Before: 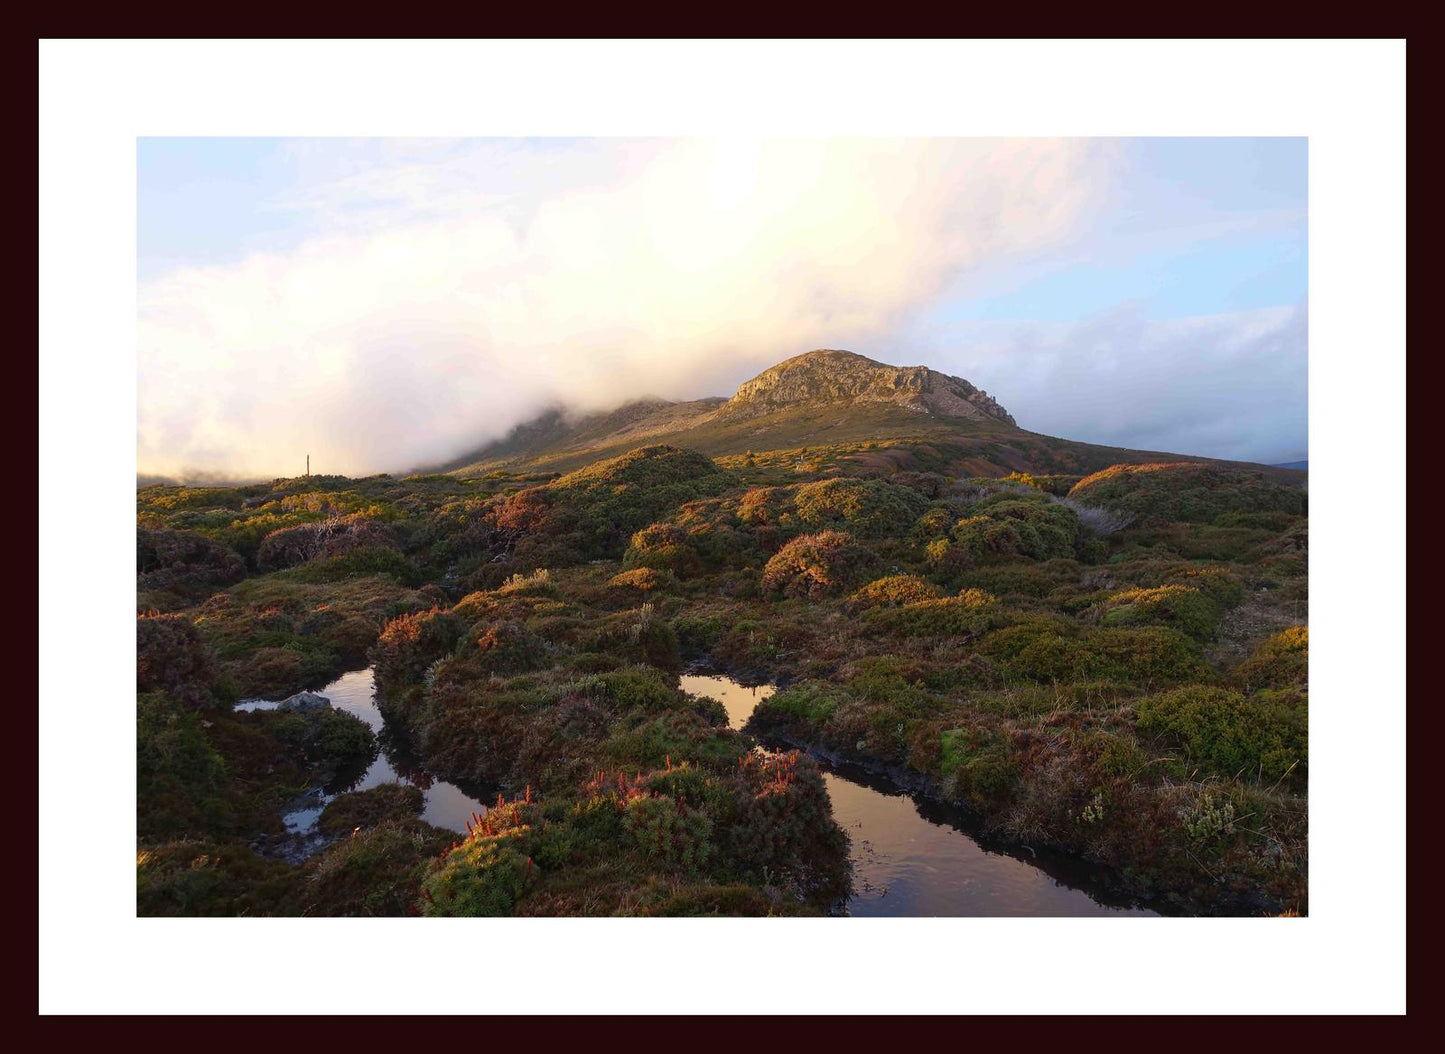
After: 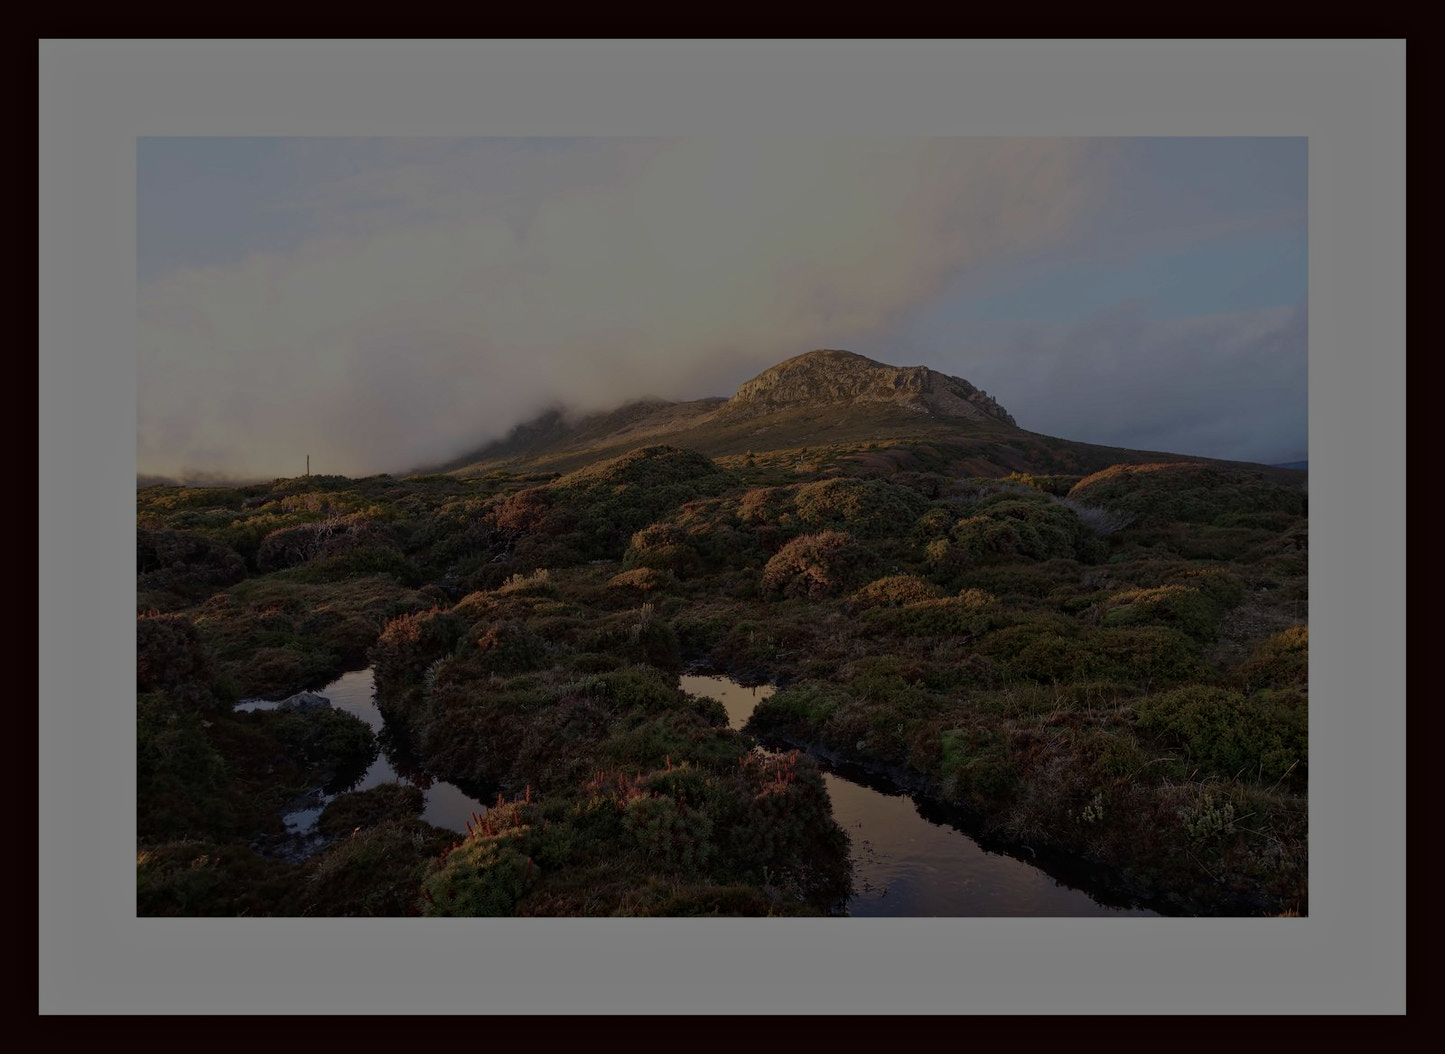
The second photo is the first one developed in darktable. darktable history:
local contrast: mode bilateral grid, contrast 28, coarseness 16, detail 115%, midtone range 0.2
color balance rgb: perceptual brilliance grading › global brilliance -48.39%
